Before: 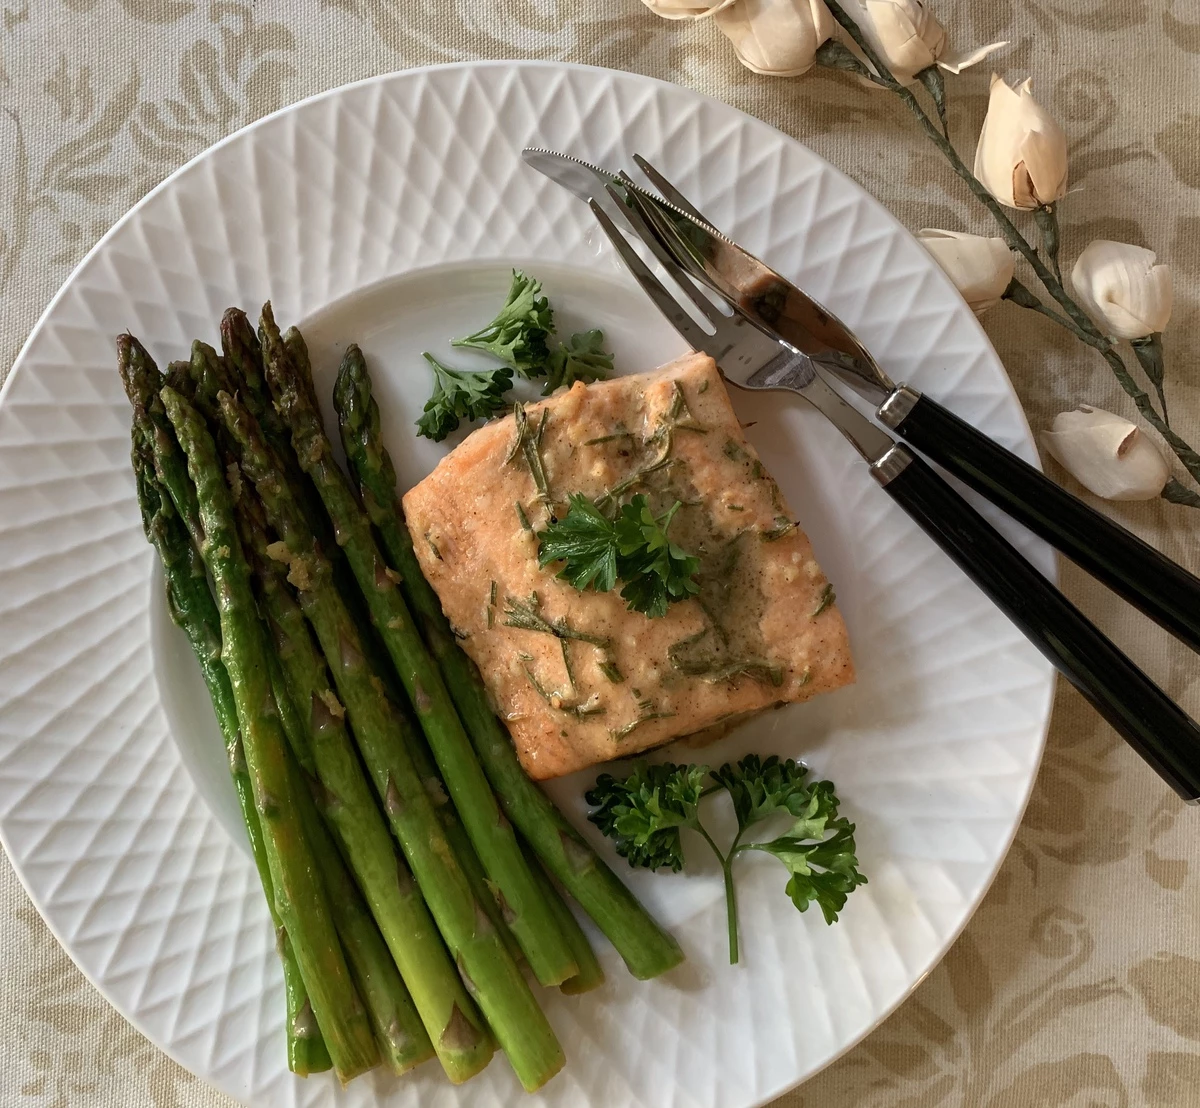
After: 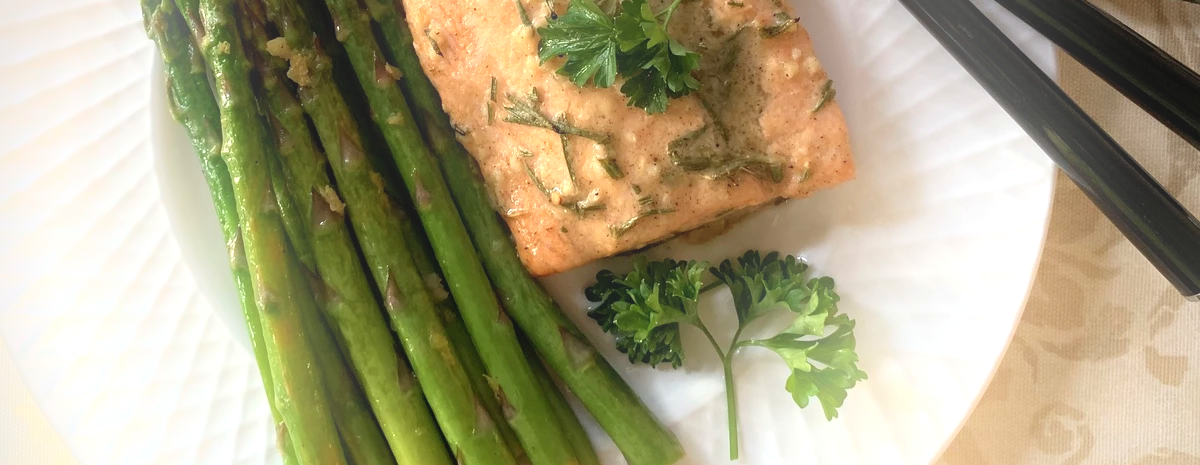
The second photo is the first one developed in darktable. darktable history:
bloom: on, module defaults
vignetting: fall-off start 91.19%
exposure: black level correction 0, exposure 0.7 EV, compensate exposure bias true, compensate highlight preservation false
crop: top 45.551%, bottom 12.262%
